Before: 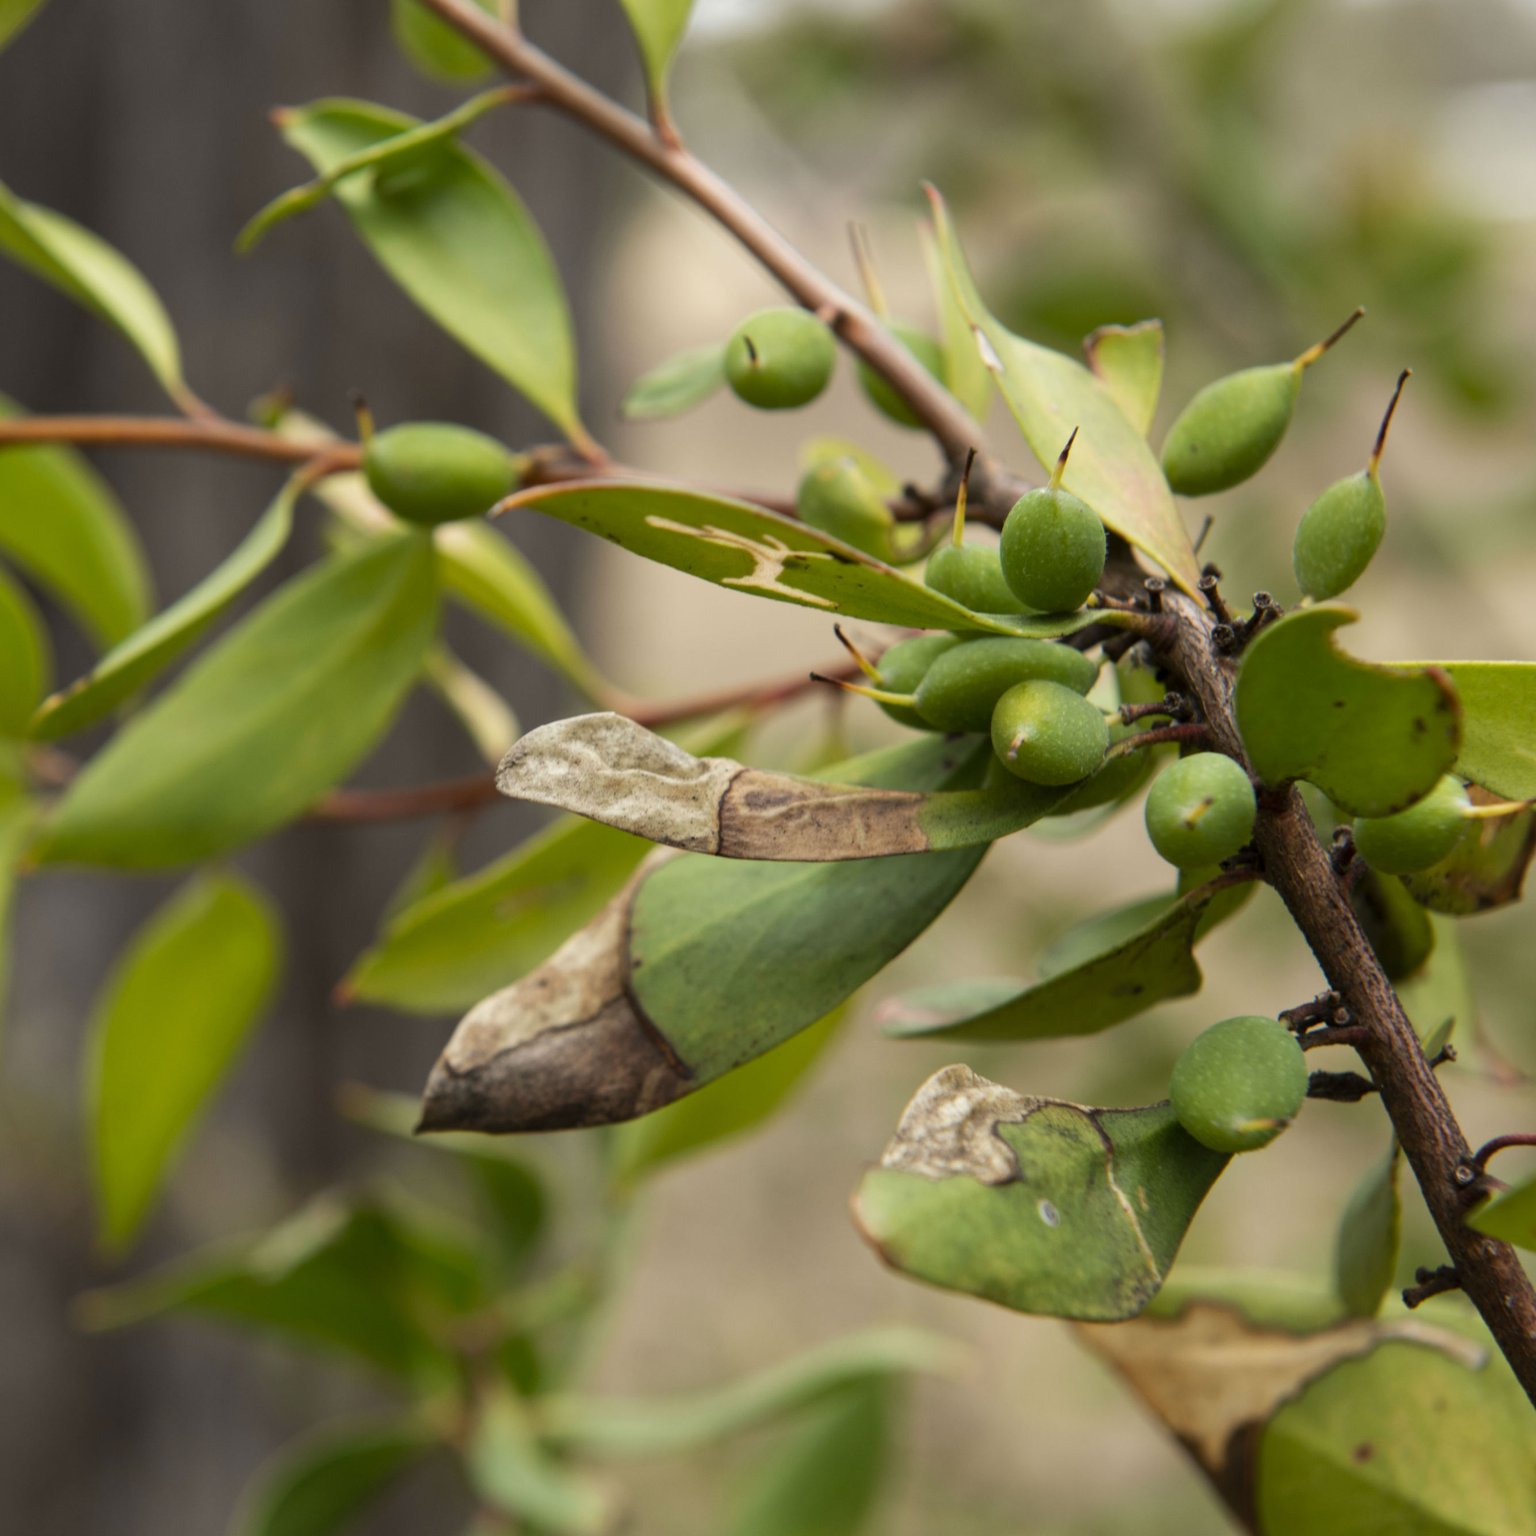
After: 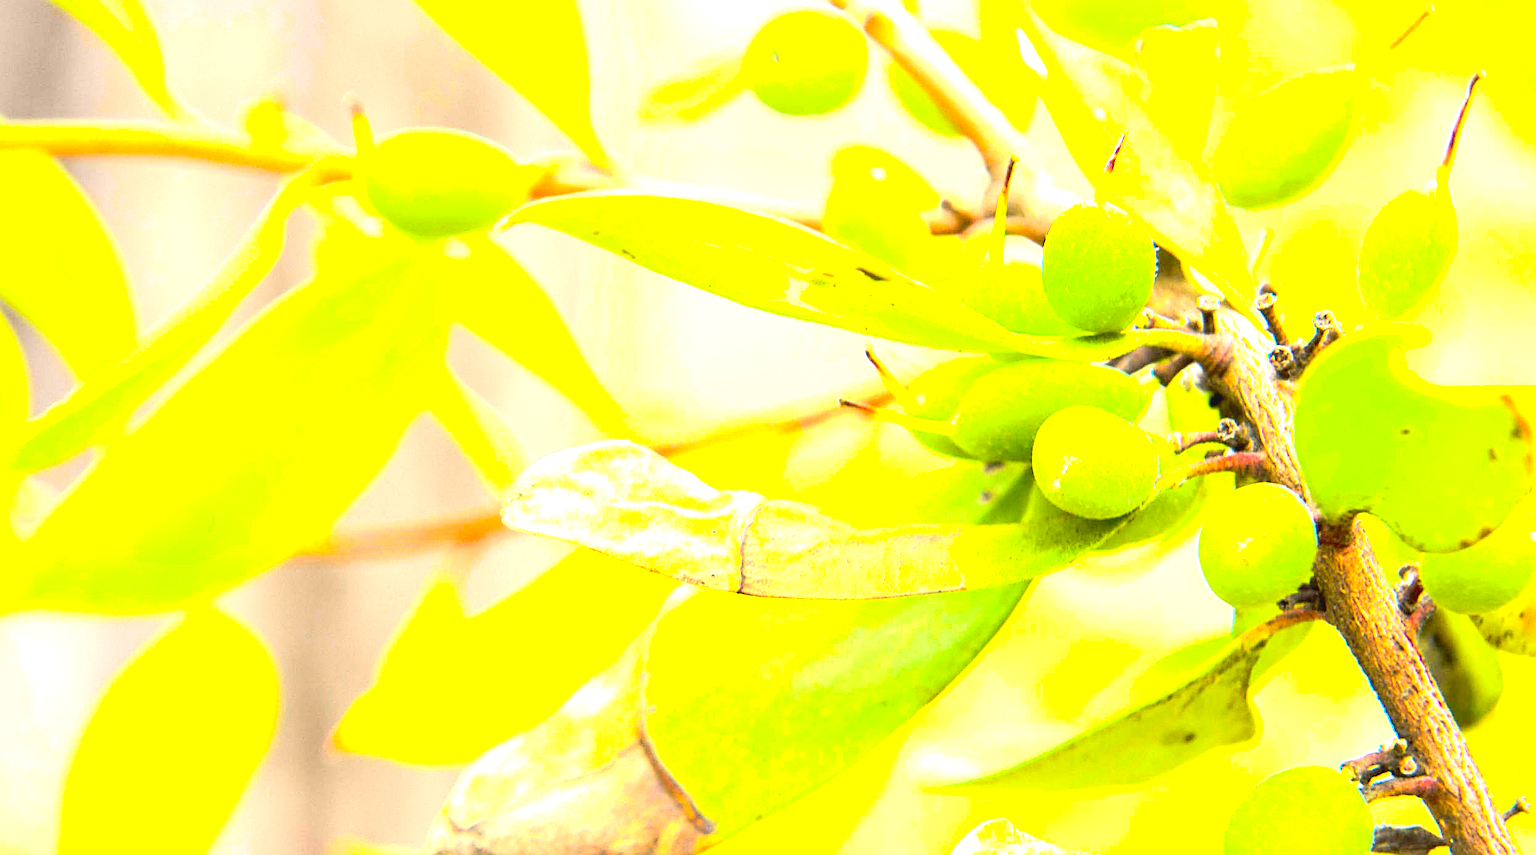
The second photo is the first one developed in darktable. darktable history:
tone equalizer: -8 EV -0.738 EV, -7 EV -0.701 EV, -6 EV -0.607 EV, -5 EV -0.385 EV, -3 EV 0.385 EV, -2 EV 0.6 EV, -1 EV 0.689 EV, +0 EV 0.777 EV
contrast equalizer: y [[0.5, 0.5, 0.544, 0.569, 0.5, 0.5], [0.5 ×6], [0.5 ×6], [0 ×6], [0 ×6]], mix 0.131
crop: left 1.815%, top 19.658%, right 4.816%, bottom 28.345%
contrast brightness saturation: contrast 0.195, brightness 0.159, saturation 0.228
exposure: exposure 2.999 EV, compensate exposure bias true, compensate highlight preservation false
color balance rgb: global offset › luminance 0.475%, global offset › hue 169.23°, linear chroma grading › global chroma 19.724%, perceptual saturation grading › global saturation 19.689%, global vibrance 20%
sharpen: amount 0.99
